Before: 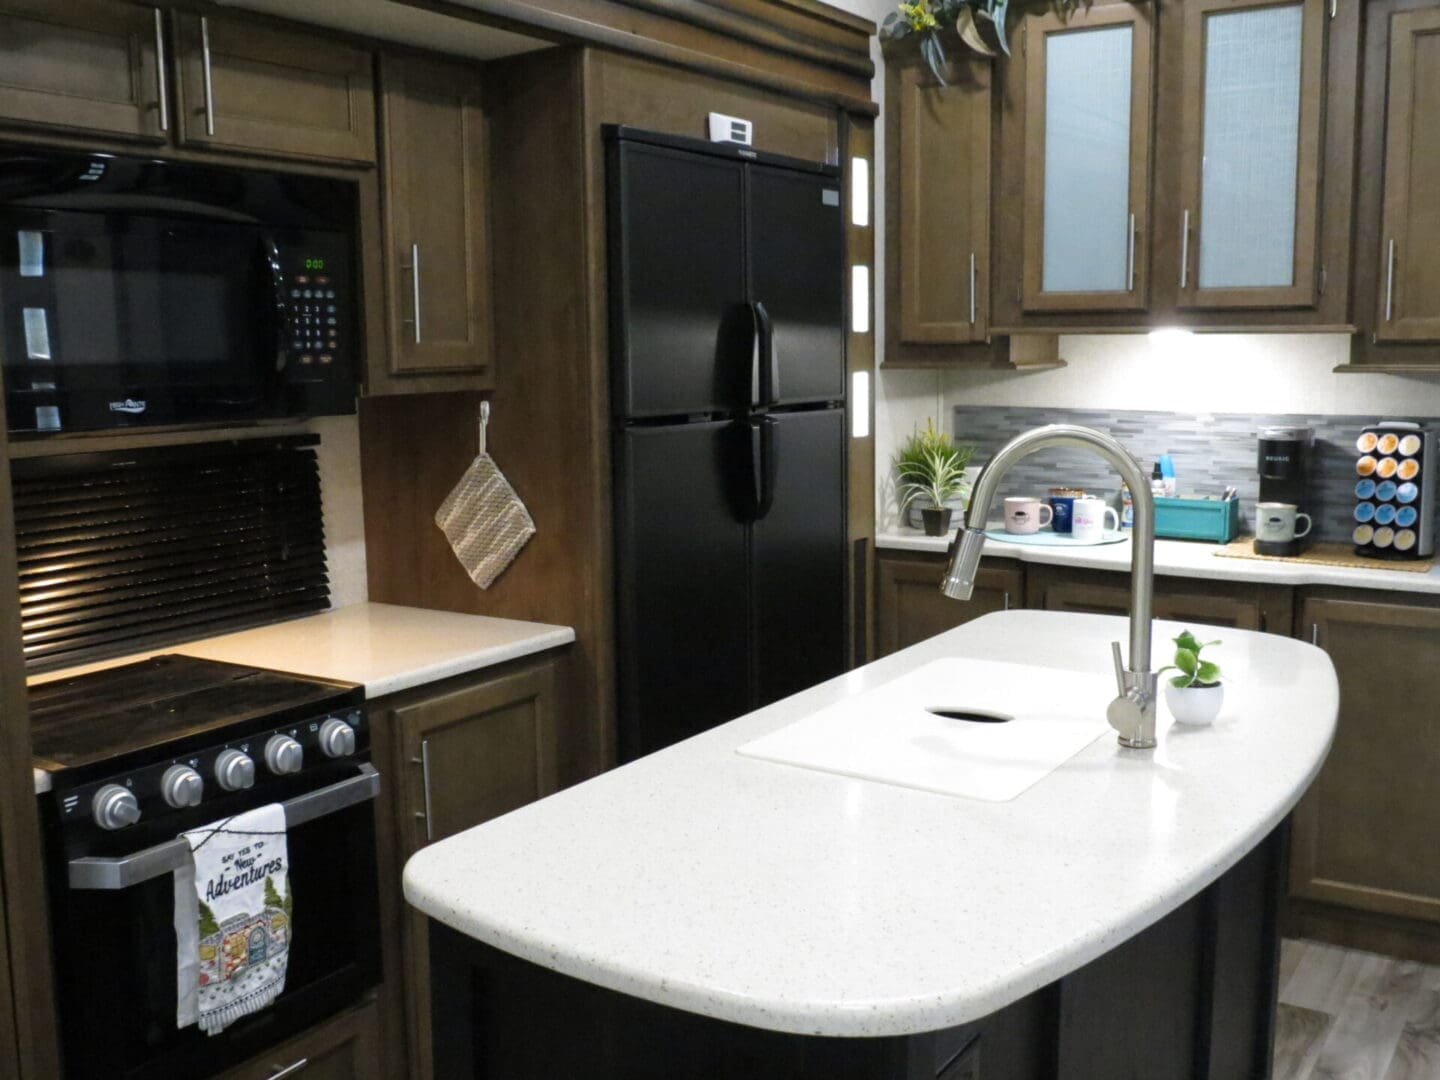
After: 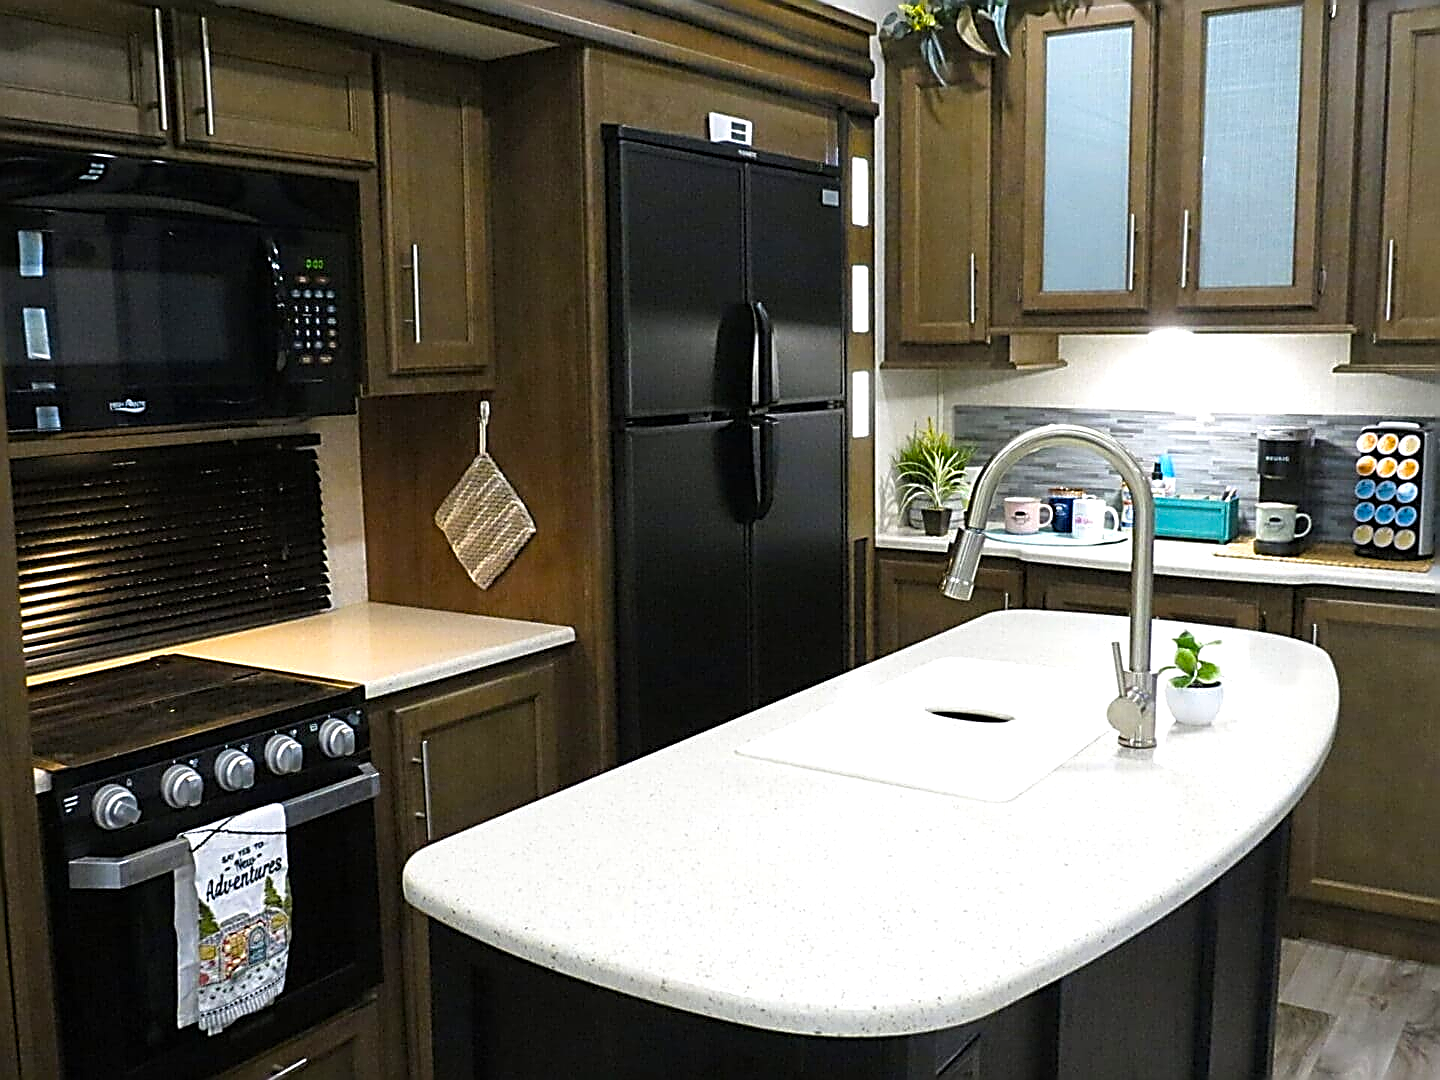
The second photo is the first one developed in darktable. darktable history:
color balance rgb: perceptual saturation grading › global saturation 20%, global vibrance 20%
sharpen: amount 2
exposure: exposure 0.2 EV, compensate highlight preservation false
